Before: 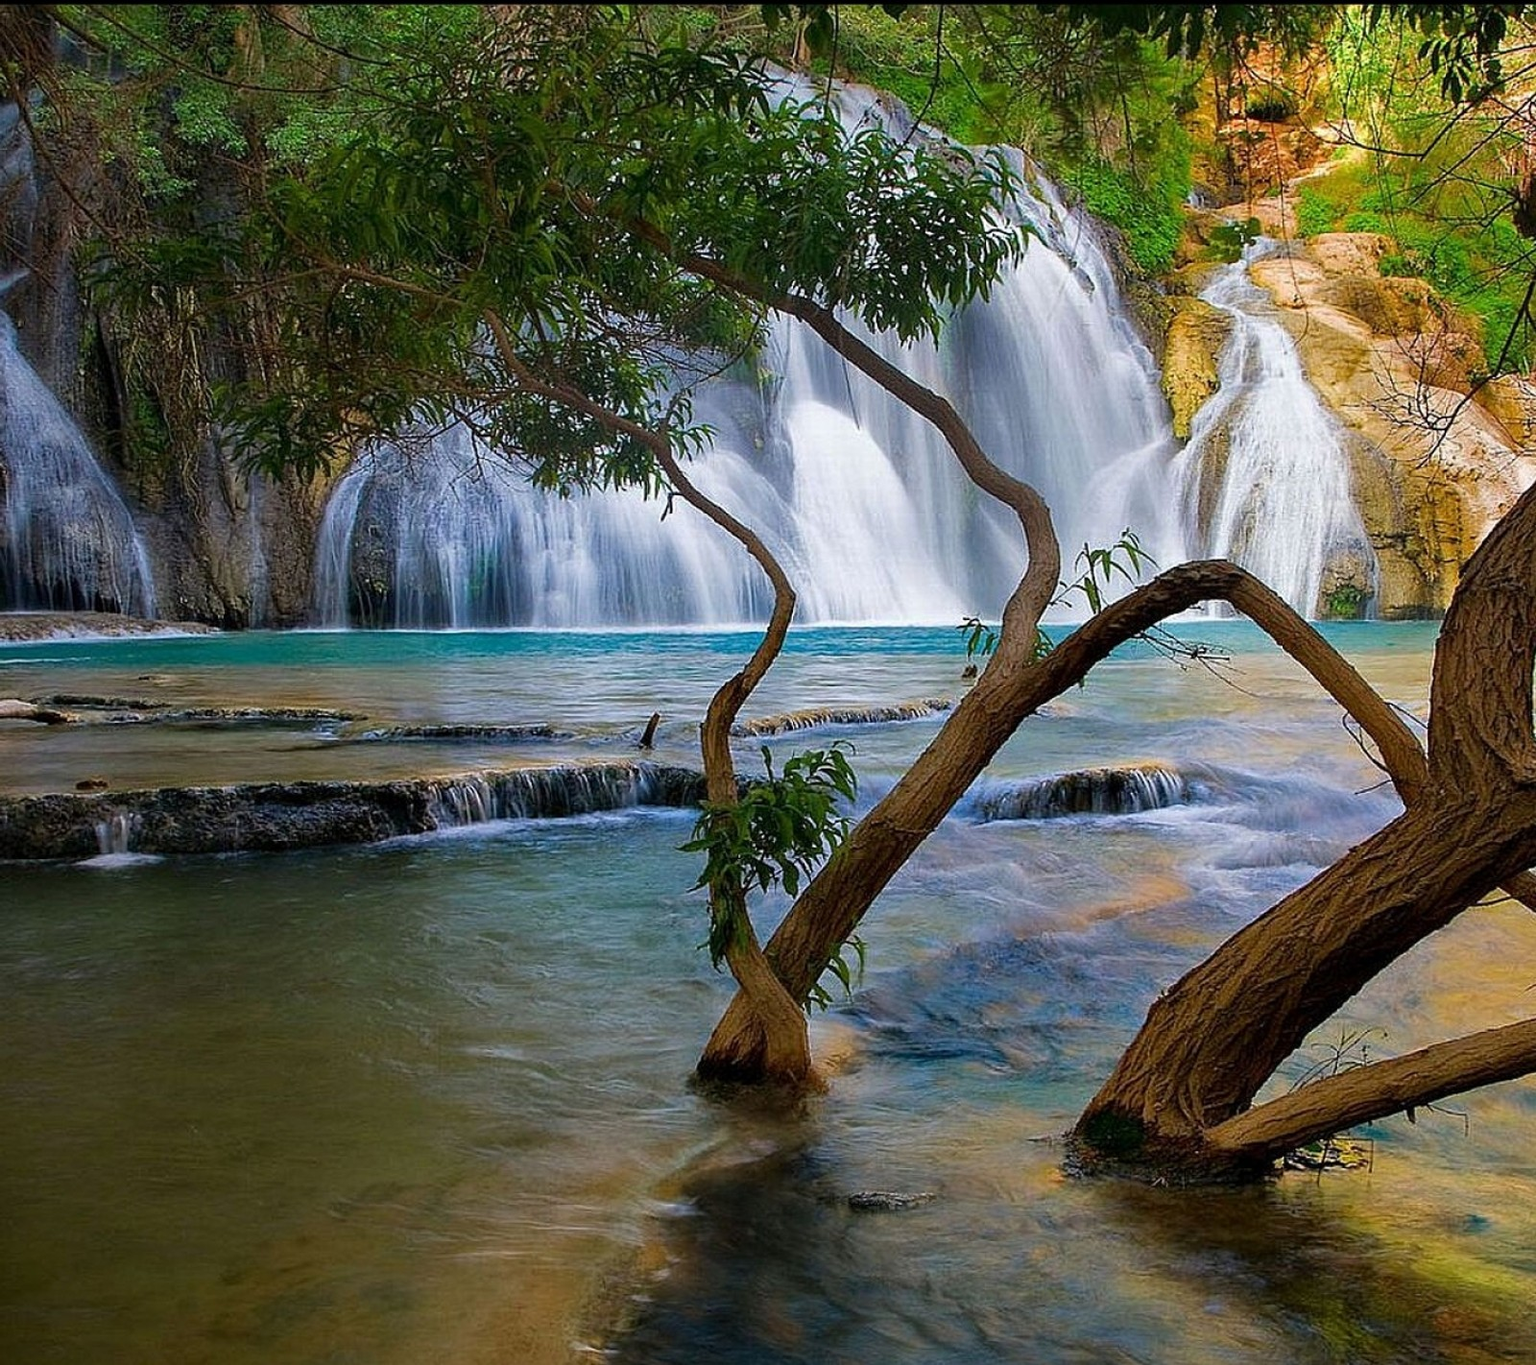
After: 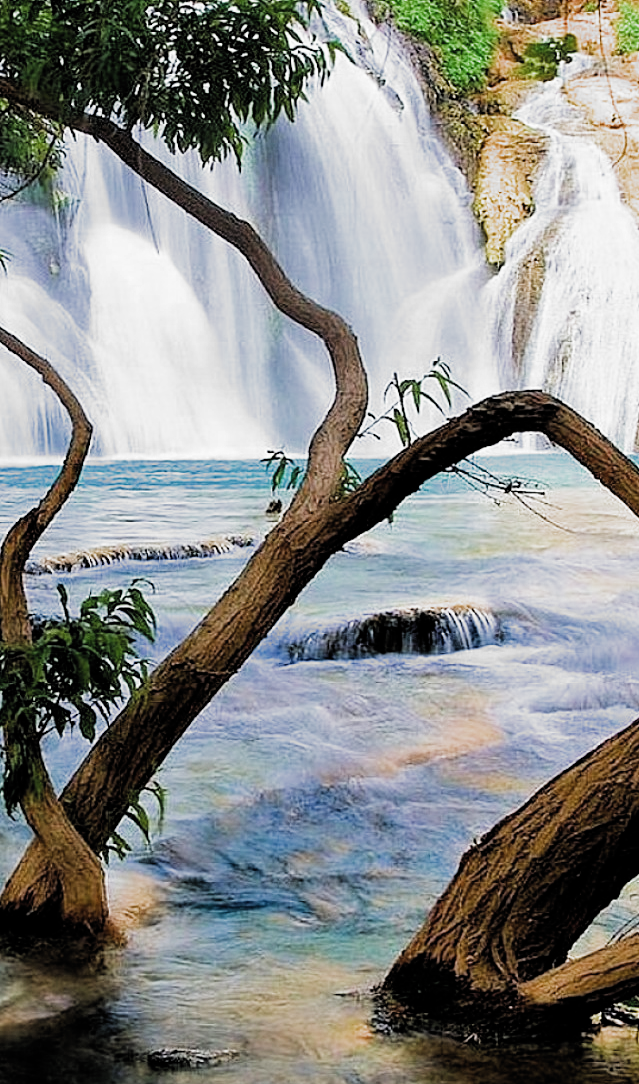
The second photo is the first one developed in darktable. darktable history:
crop: left 46.034%, top 13.587%, right 13.983%, bottom 10.12%
exposure: exposure 0.785 EV, compensate highlight preservation false
filmic rgb: black relative exposure -5.09 EV, white relative exposure 3.98 EV, hardness 2.88, contrast 1.401, highlights saturation mix -20.66%, add noise in highlights 0.001, preserve chrominance max RGB, color science v3 (2019), use custom middle-gray values true, contrast in highlights soft
